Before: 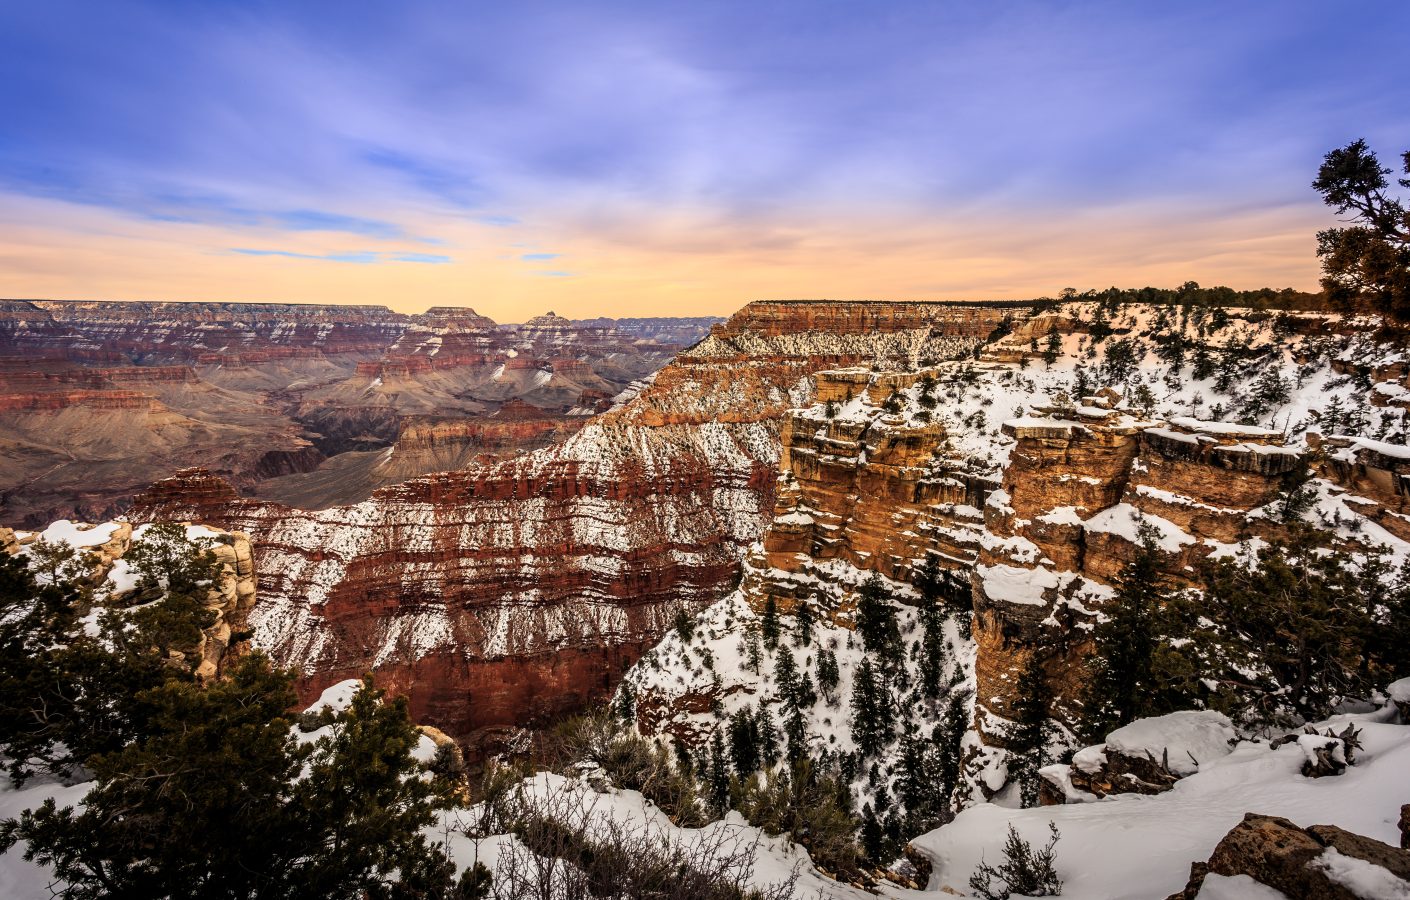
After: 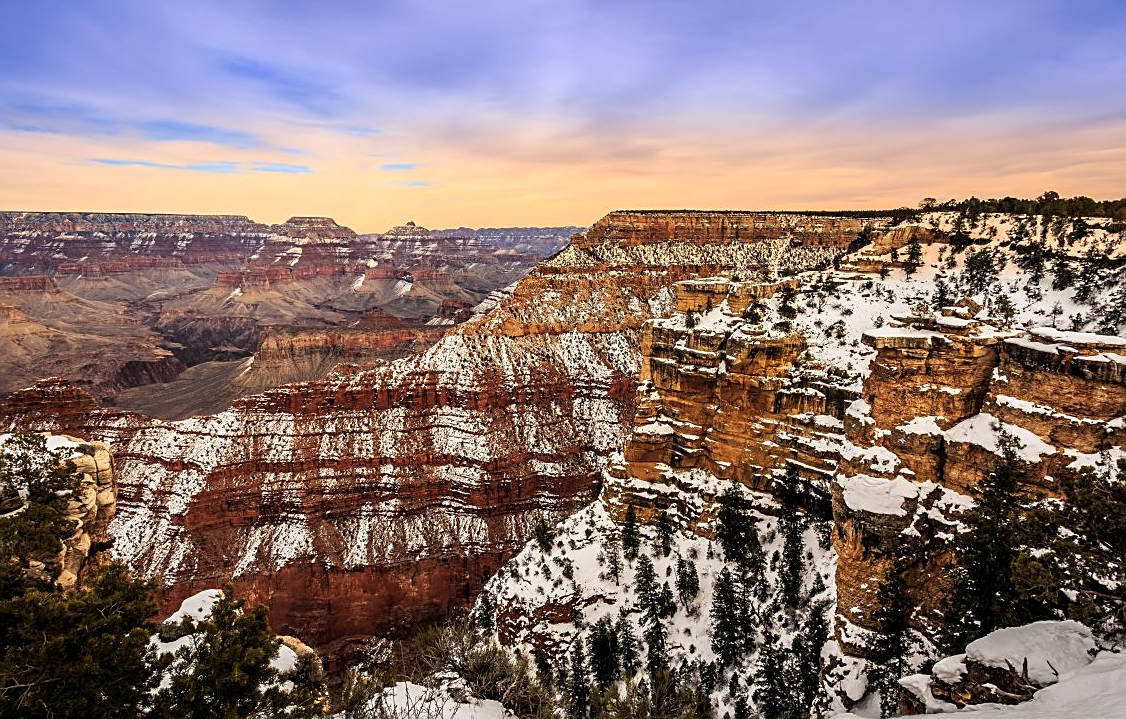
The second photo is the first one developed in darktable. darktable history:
sharpen: on, module defaults
crop and rotate: left 10.071%, top 10.071%, right 10.02%, bottom 10.02%
